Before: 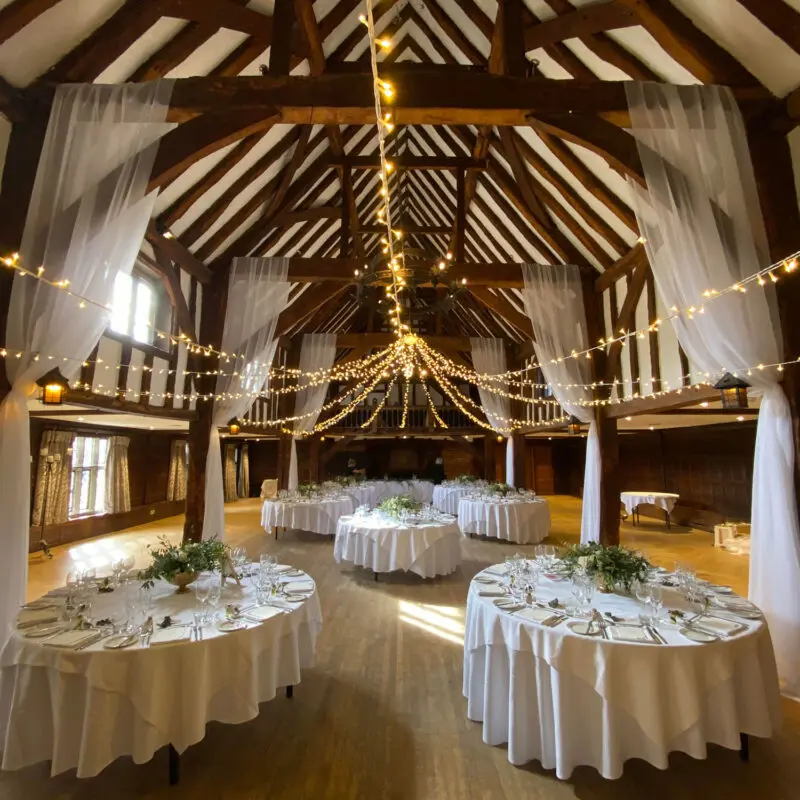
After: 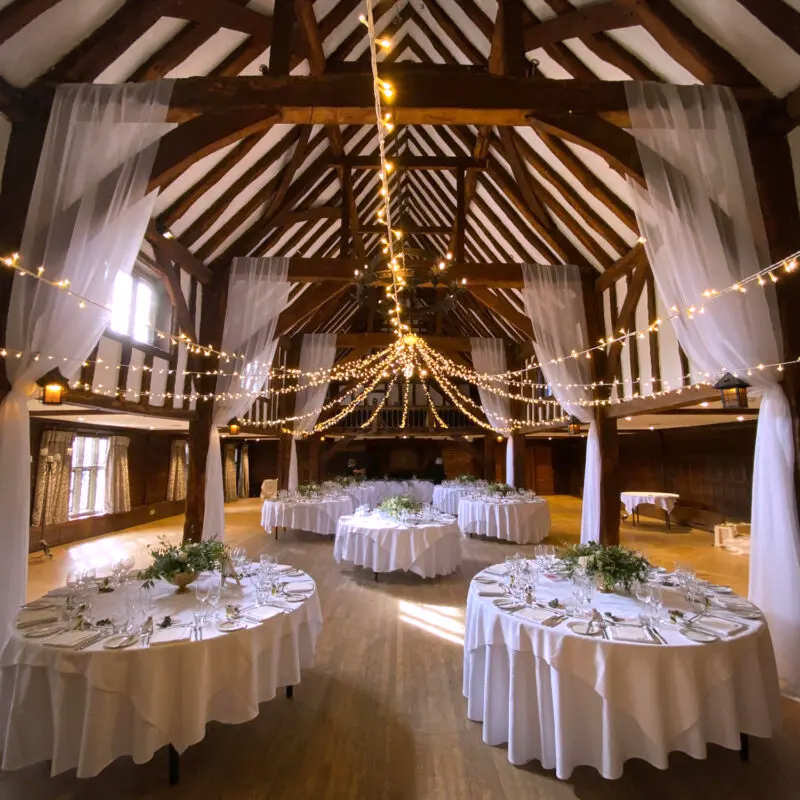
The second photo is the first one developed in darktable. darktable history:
white balance: red 1.066, blue 1.119
vignetting: fall-off radius 93.87%
